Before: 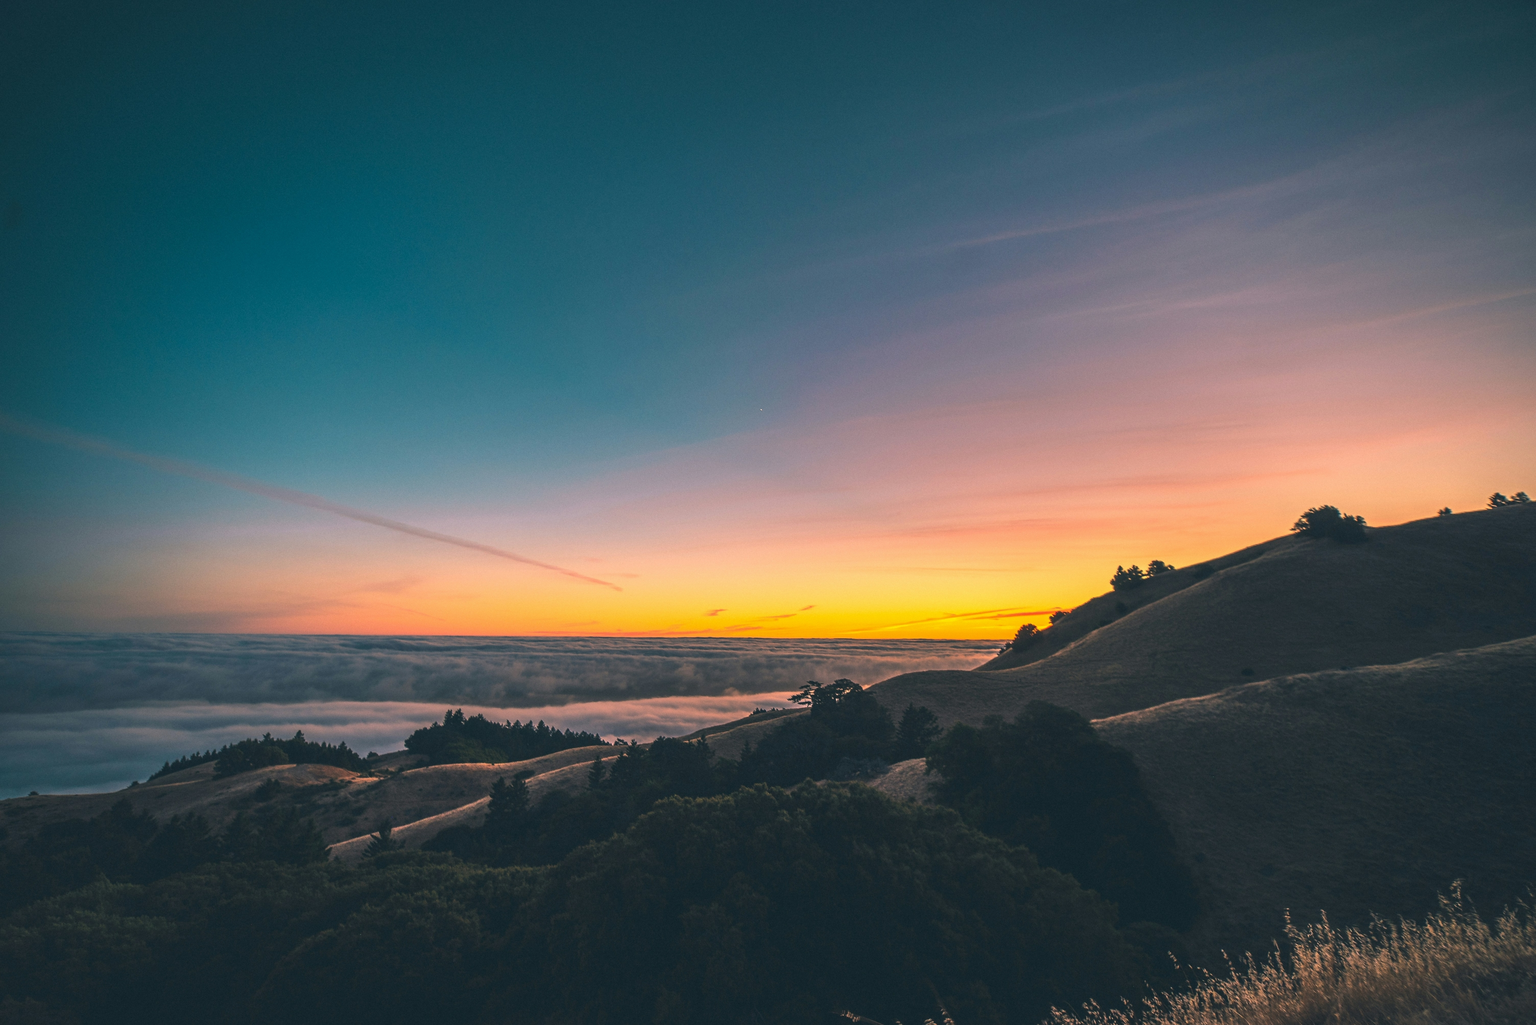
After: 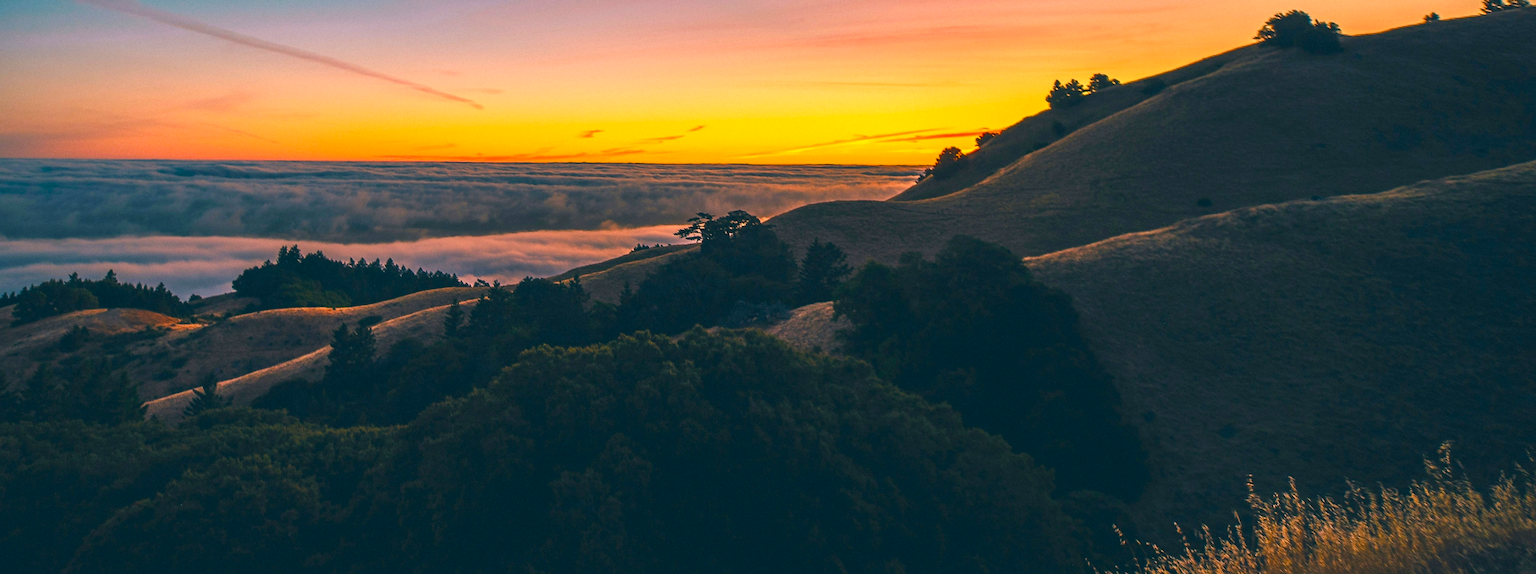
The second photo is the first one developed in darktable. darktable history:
color balance rgb: linear chroma grading › mid-tones 7.232%, perceptual saturation grading › global saturation 54.083%, perceptual saturation grading › highlights -50.153%, perceptual saturation grading › mid-tones 39.863%, perceptual saturation grading › shadows 31.215%, global vibrance 25.726%, contrast 5.991%
crop and rotate: left 13.25%, top 48.464%, bottom 2.941%
